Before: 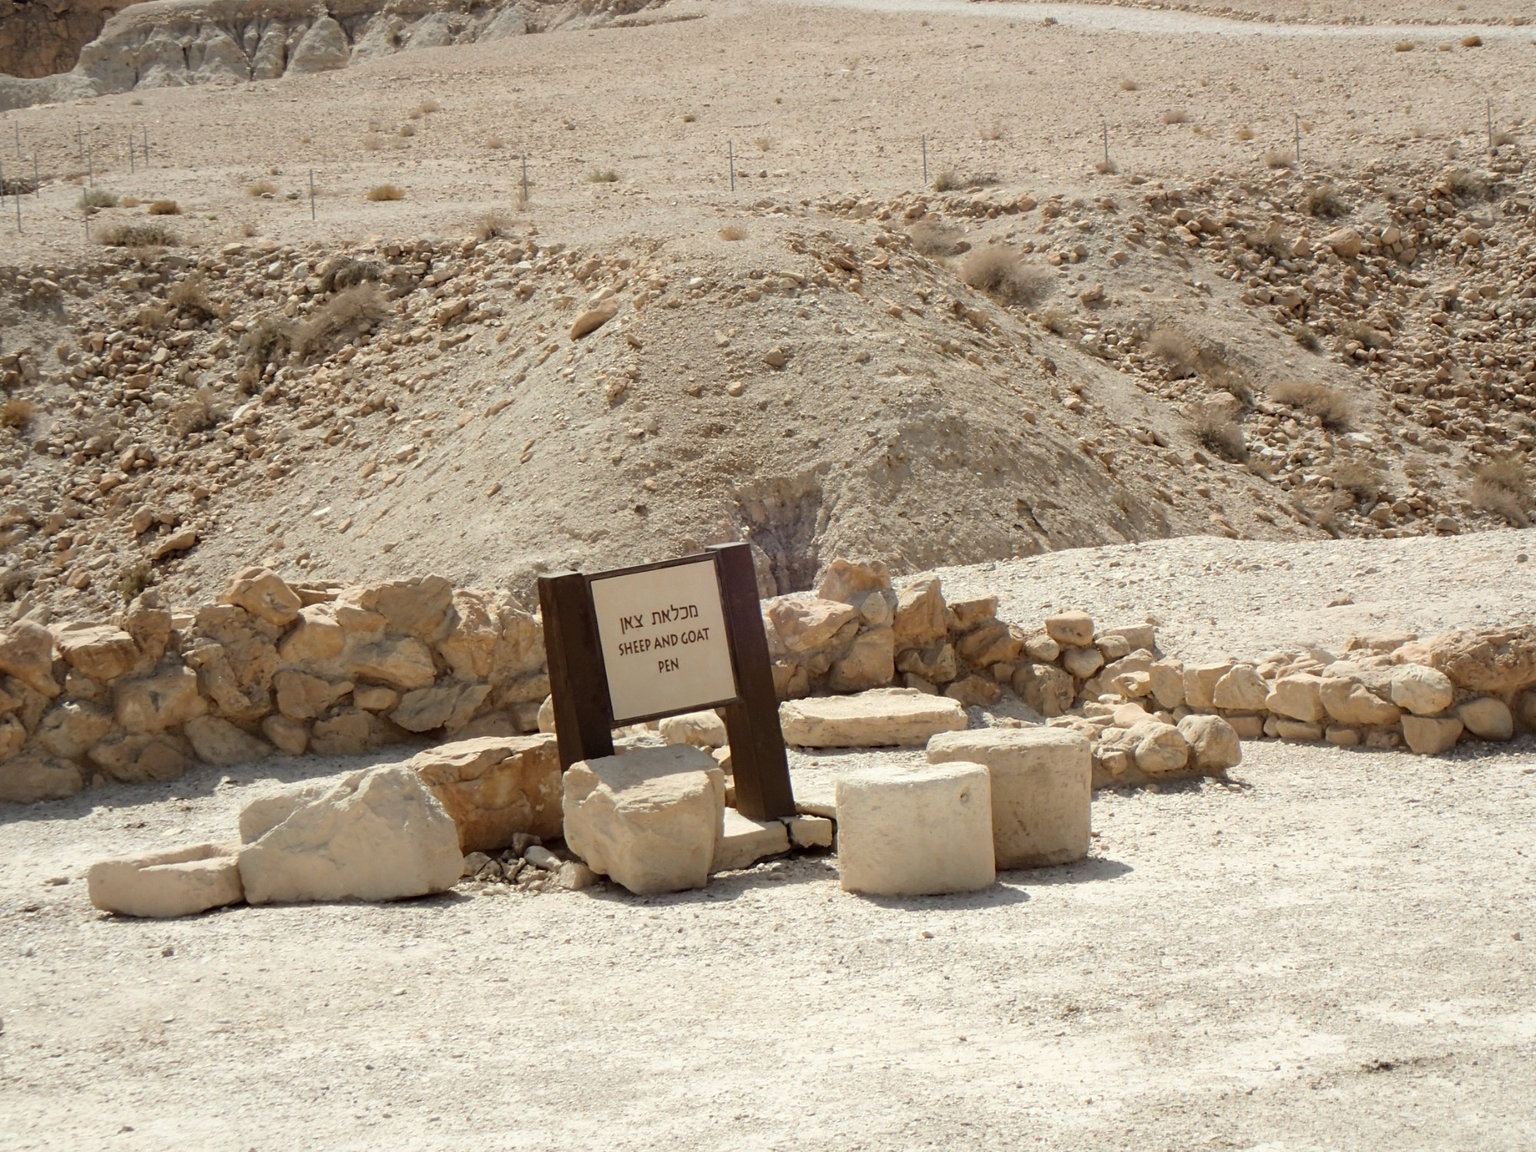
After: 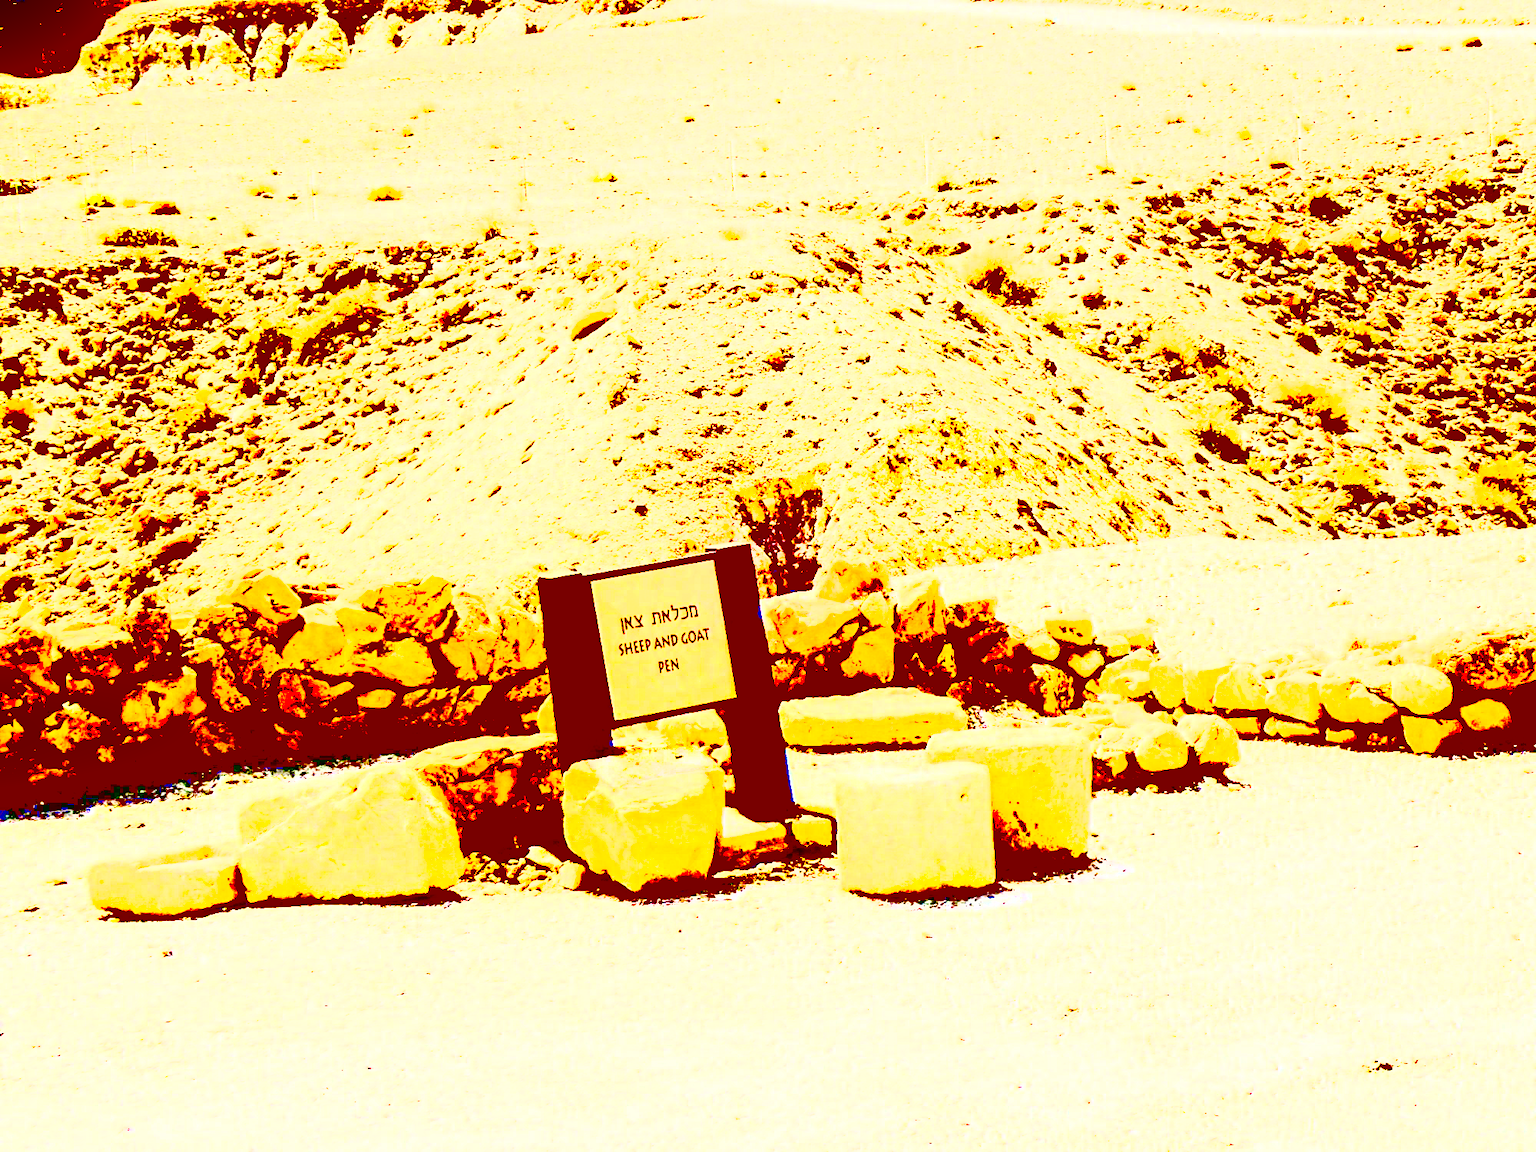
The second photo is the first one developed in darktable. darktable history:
exposure: black level correction 0.1, exposure 3 EV, compensate highlight preservation false
haze removal: compatibility mode true, adaptive false
shadows and highlights: low approximation 0.01, soften with gaussian
